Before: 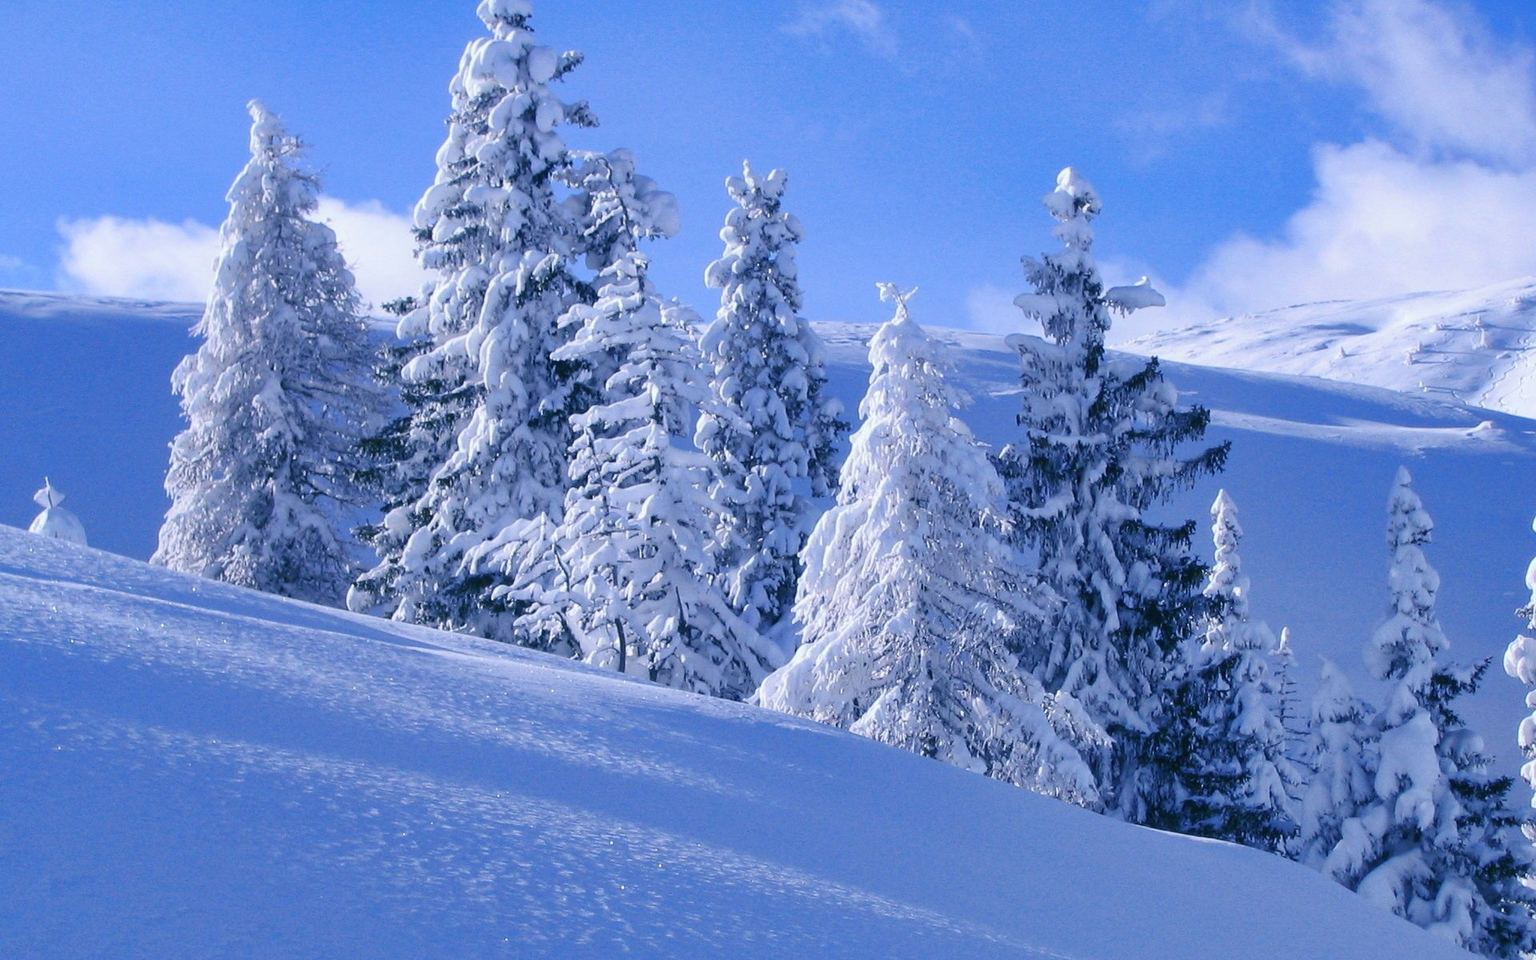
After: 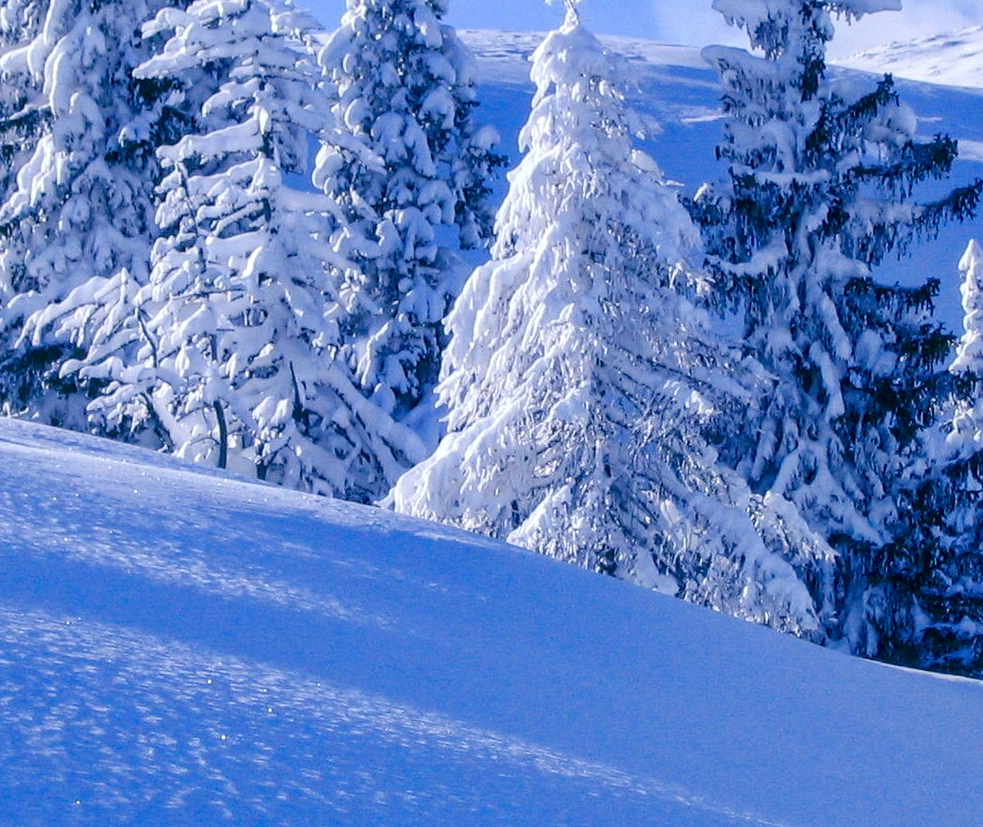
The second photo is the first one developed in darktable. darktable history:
color balance rgb: perceptual saturation grading › global saturation 0.073%, perceptual saturation grading › highlights -16.707%, perceptual saturation grading › mid-tones 33.699%, perceptual saturation grading › shadows 50.43%
levels: mode automatic, levels [0, 0.48, 0.961]
crop and rotate: left 28.954%, top 31.081%, right 19.837%
local contrast: on, module defaults
